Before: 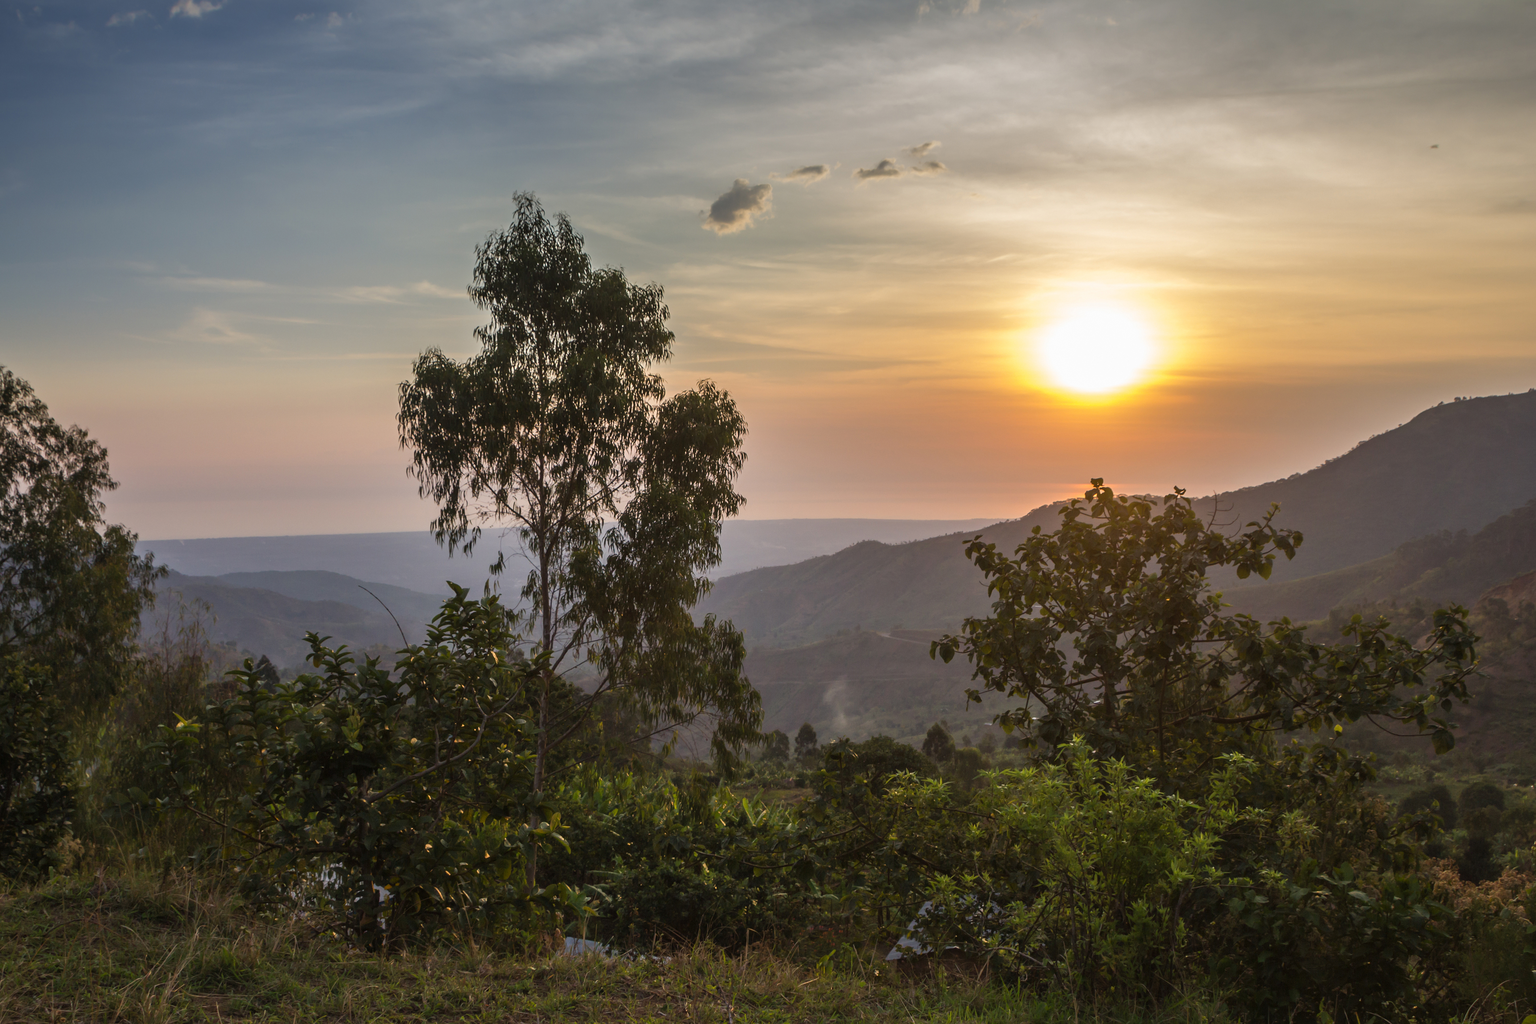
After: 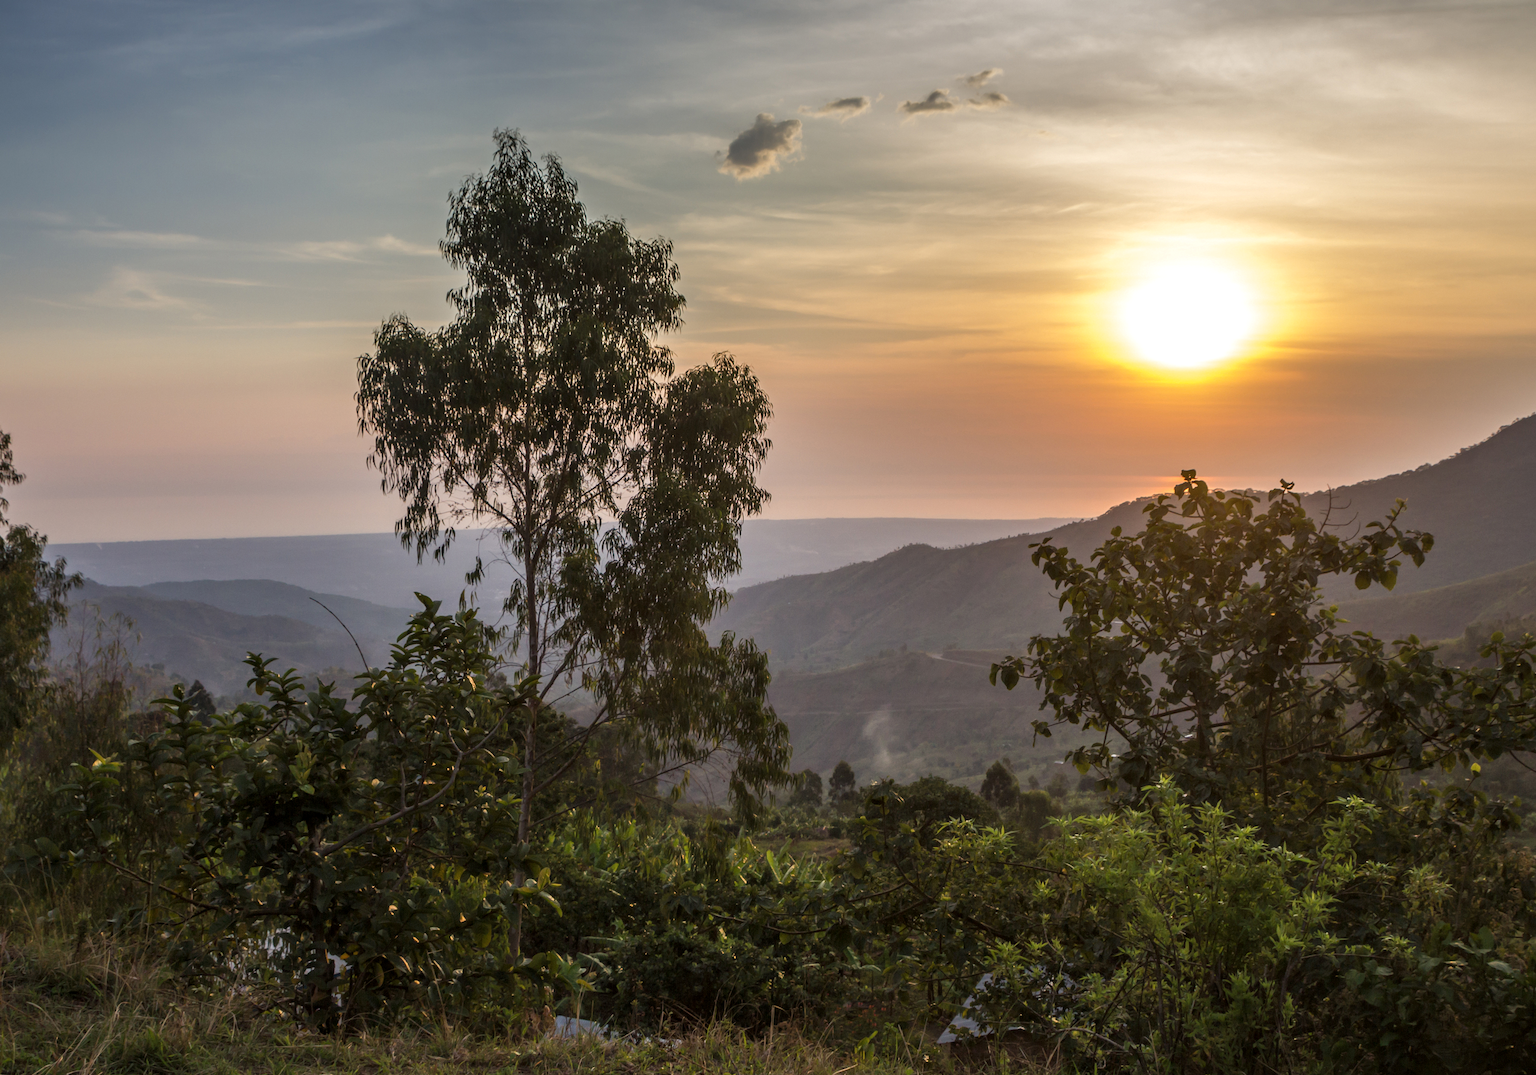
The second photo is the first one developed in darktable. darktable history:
local contrast: on, module defaults
crop: left 6.446%, top 8.188%, right 9.538%, bottom 3.548%
